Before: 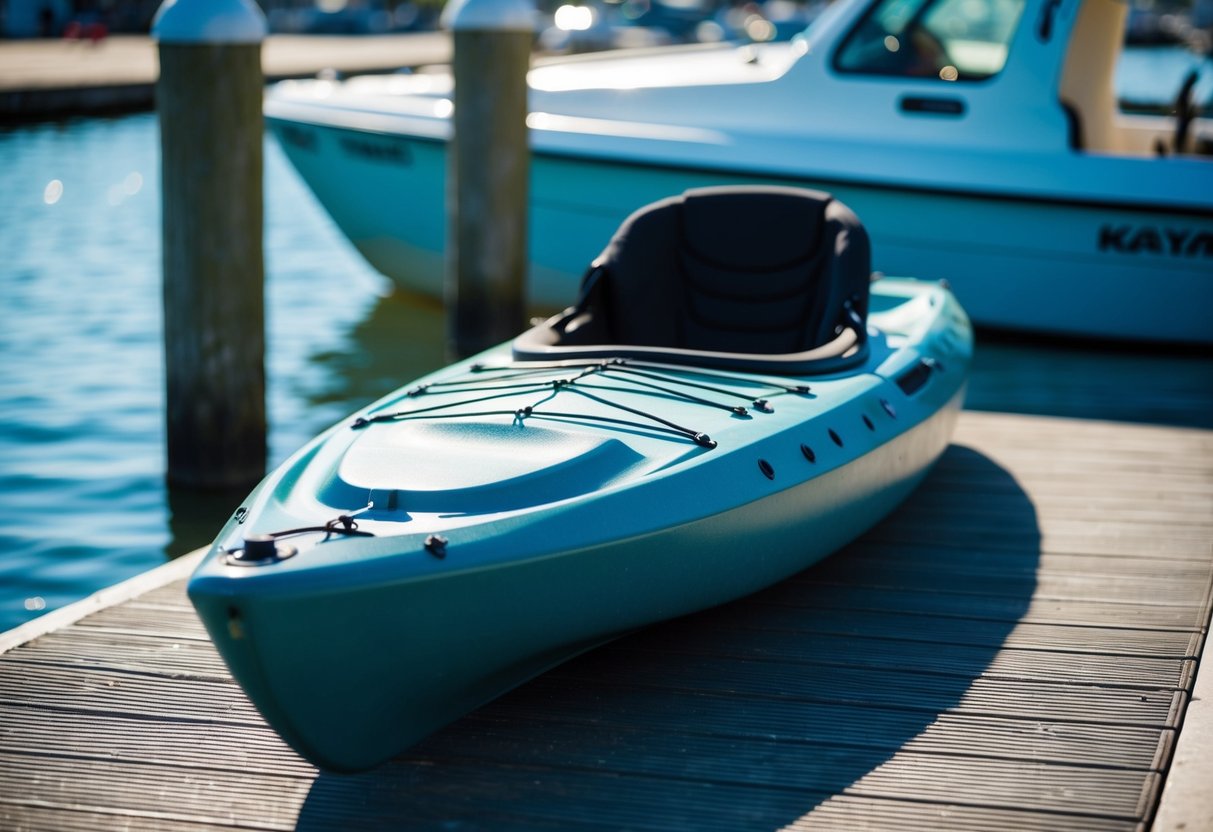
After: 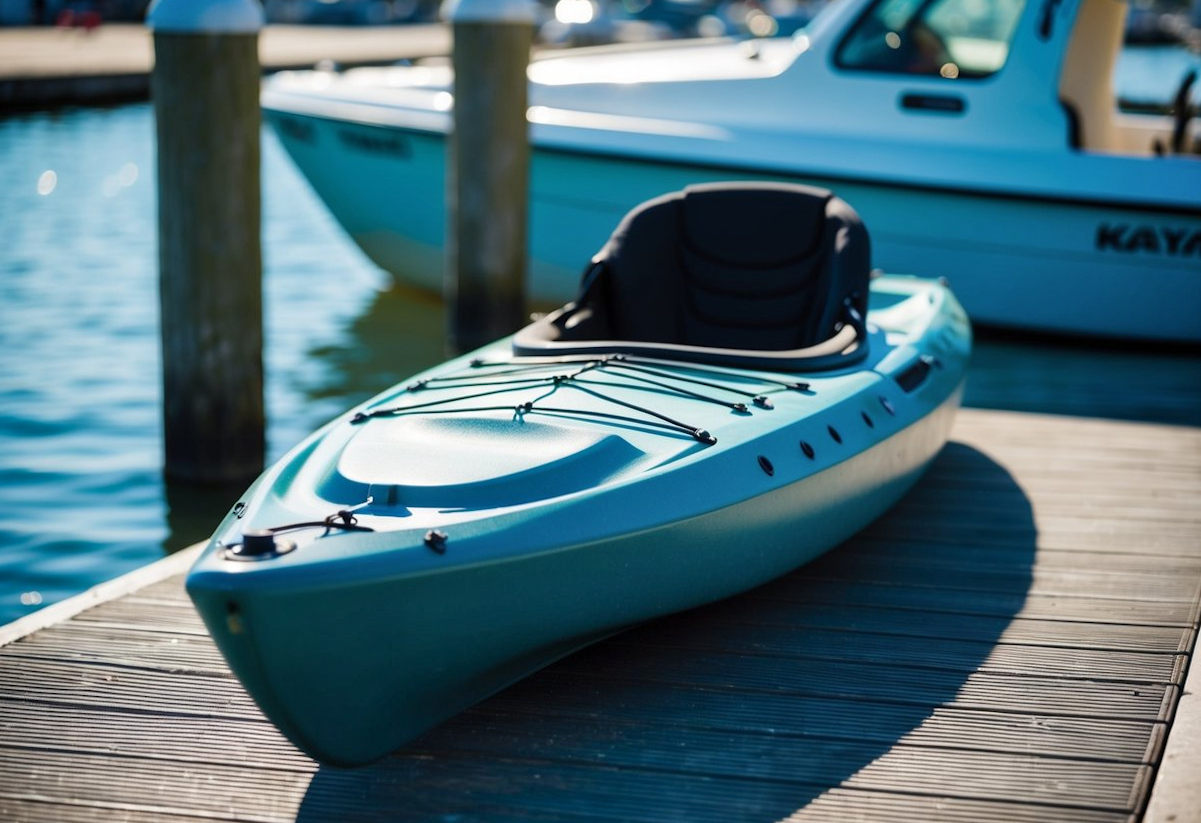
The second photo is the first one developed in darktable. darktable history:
shadows and highlights: low approximation 0.01, soften with gaussian
rotate and perspective: rotation 0.174°, lens shift (vertical) 0.013, lens shift (horizontal) 0.019, shear 0.001, automatic cropping original format, crop left 0.007, crop right 0.991, crop top 0.016, crop bottom 0.997
